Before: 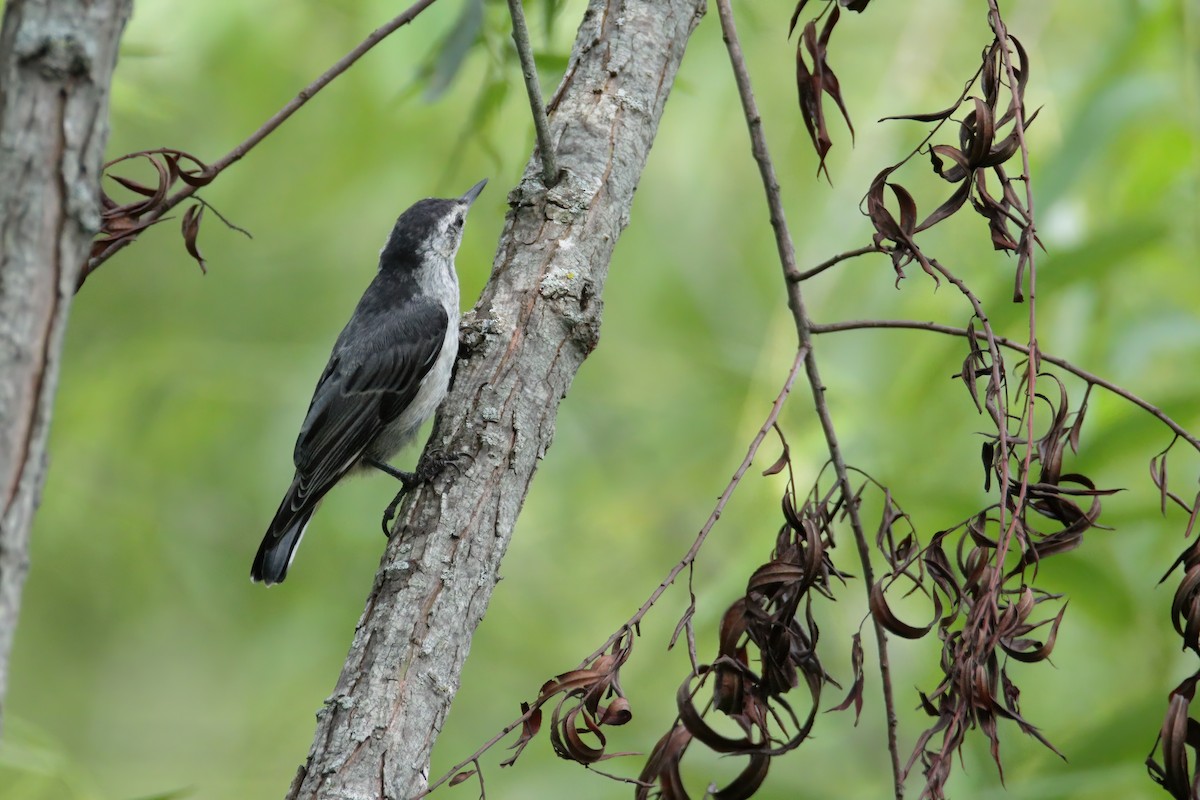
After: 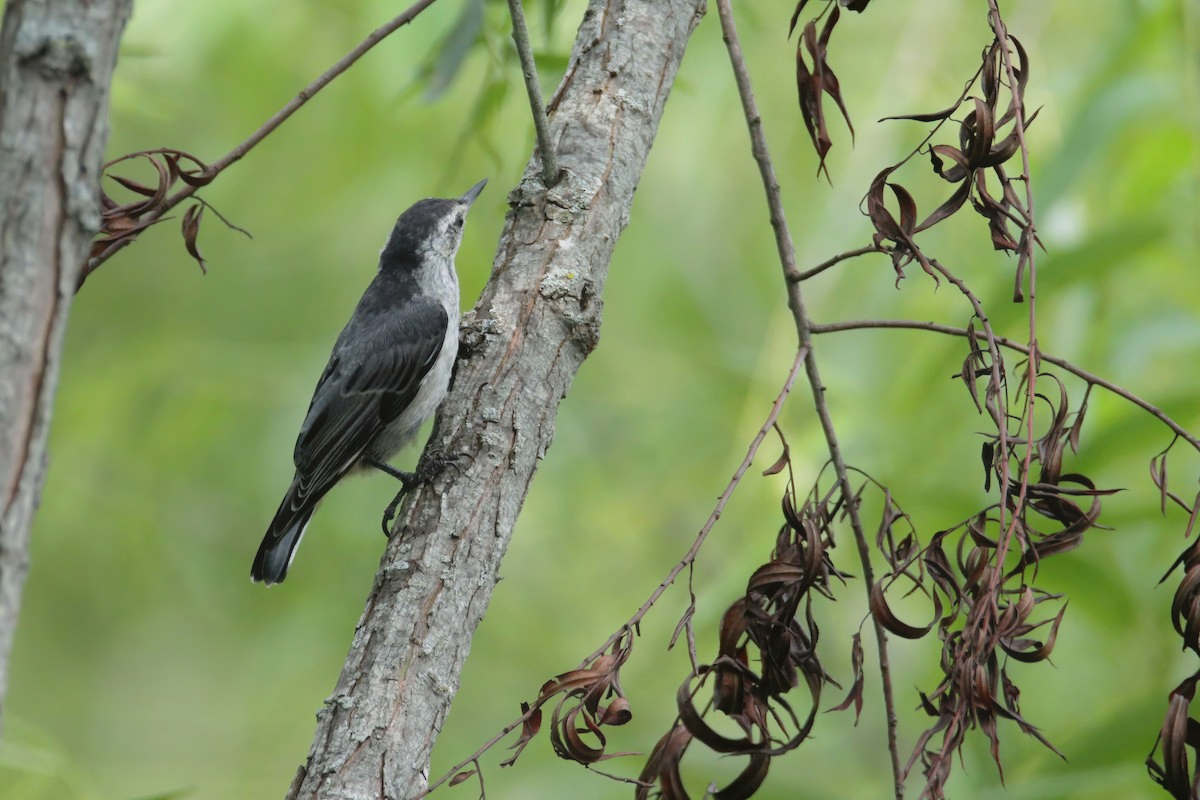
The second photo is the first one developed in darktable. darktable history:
contrast equalizer: y [[0.6 ×6], [0.55 ×6], [0 ×6], [0 ×6], [0 ×6]], mix -0.29
